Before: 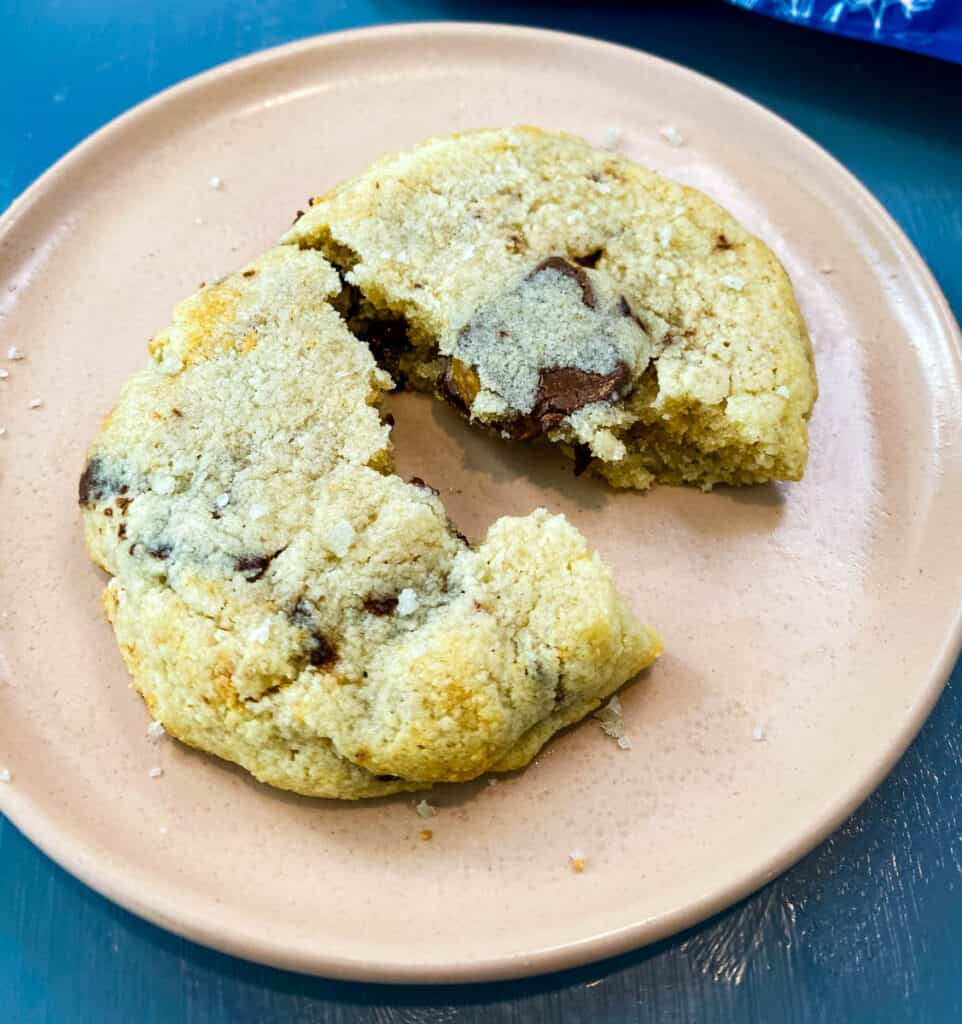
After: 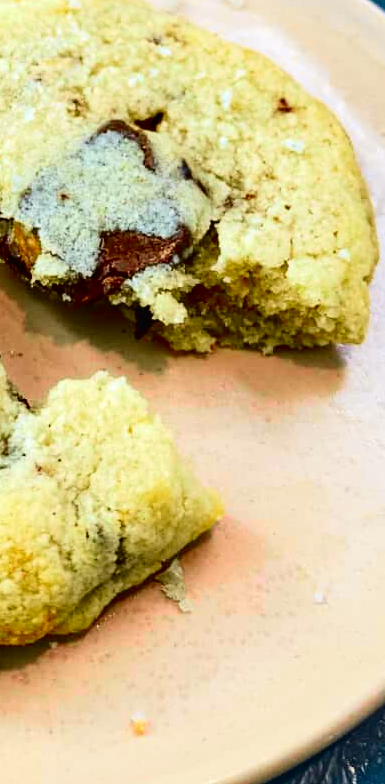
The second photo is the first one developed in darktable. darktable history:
tone curve: curves: ch0 [(0, 0.01) (0.133, 0.057) (0.338, 0.327) (0.494, 0.55) (0.726, 0.807) (1, 1)]; ch1 [(0, 0) (0.346, 0.324) (0.45, 0.431) (0.5, 0.5) (0.522, 0.517) (0.543, 0.578) (1, 1)]; ch2 [(0, 0) (0.44, 0.424) (0.501, 0.499) (0.564, 0.611) (0.622, 0.667) (0.707, 0.746) (1, 1)], color space Lab, independent channels, preserve colors none
crop: left 45.721%, top 13.393%, right 14.118%, bottom 10.01%
